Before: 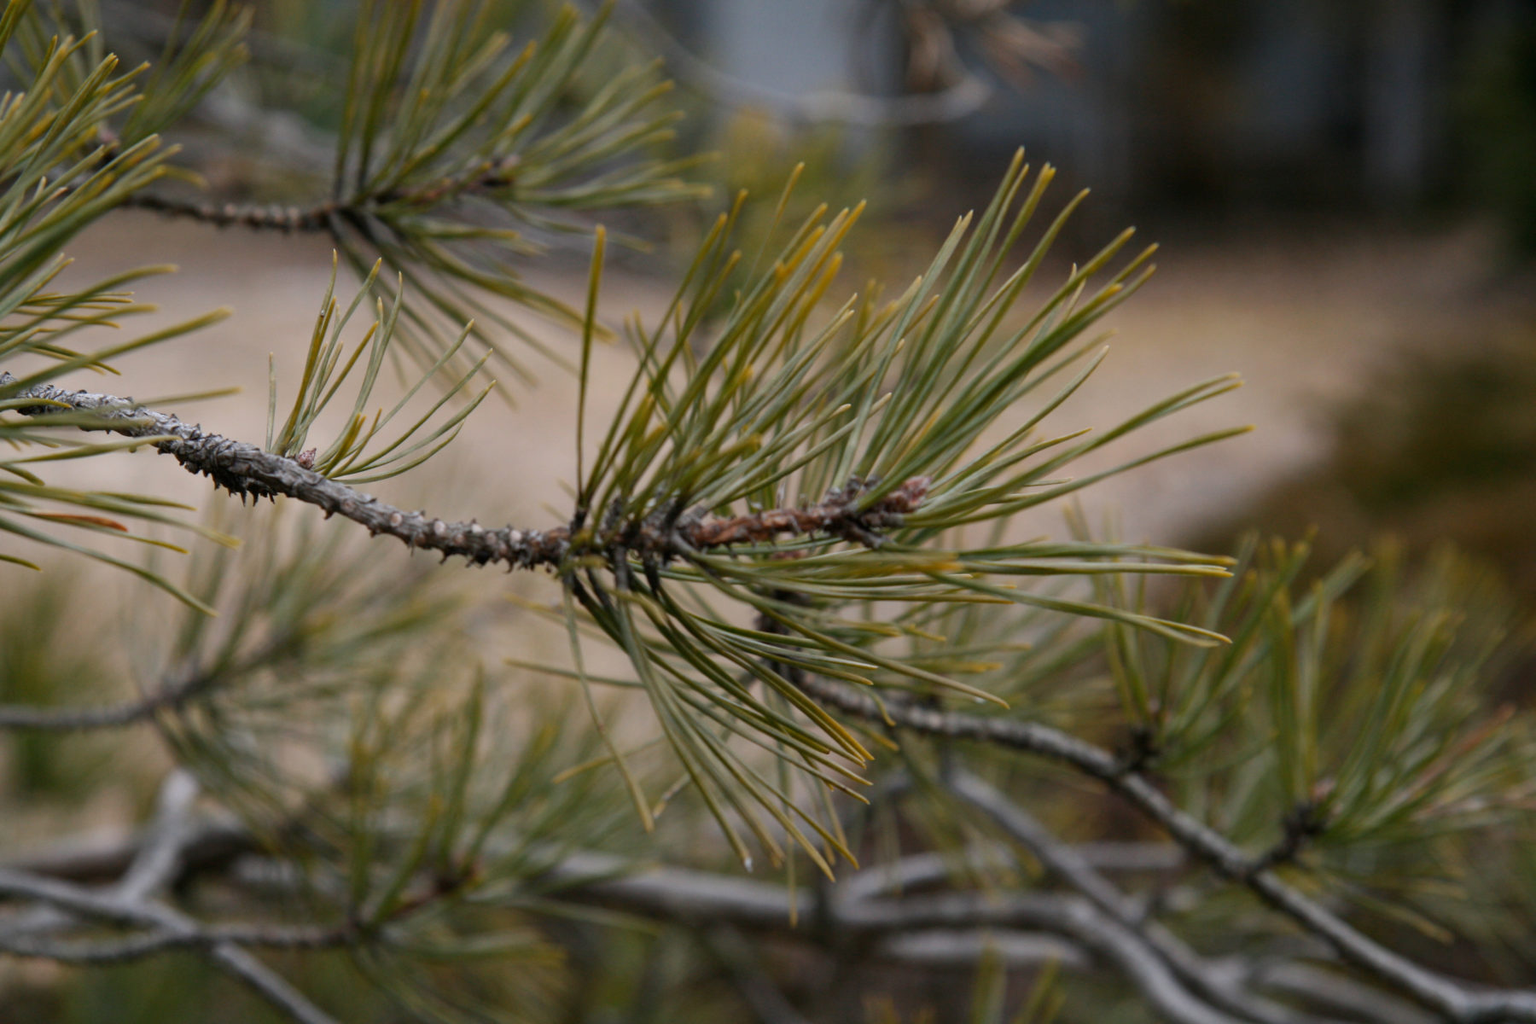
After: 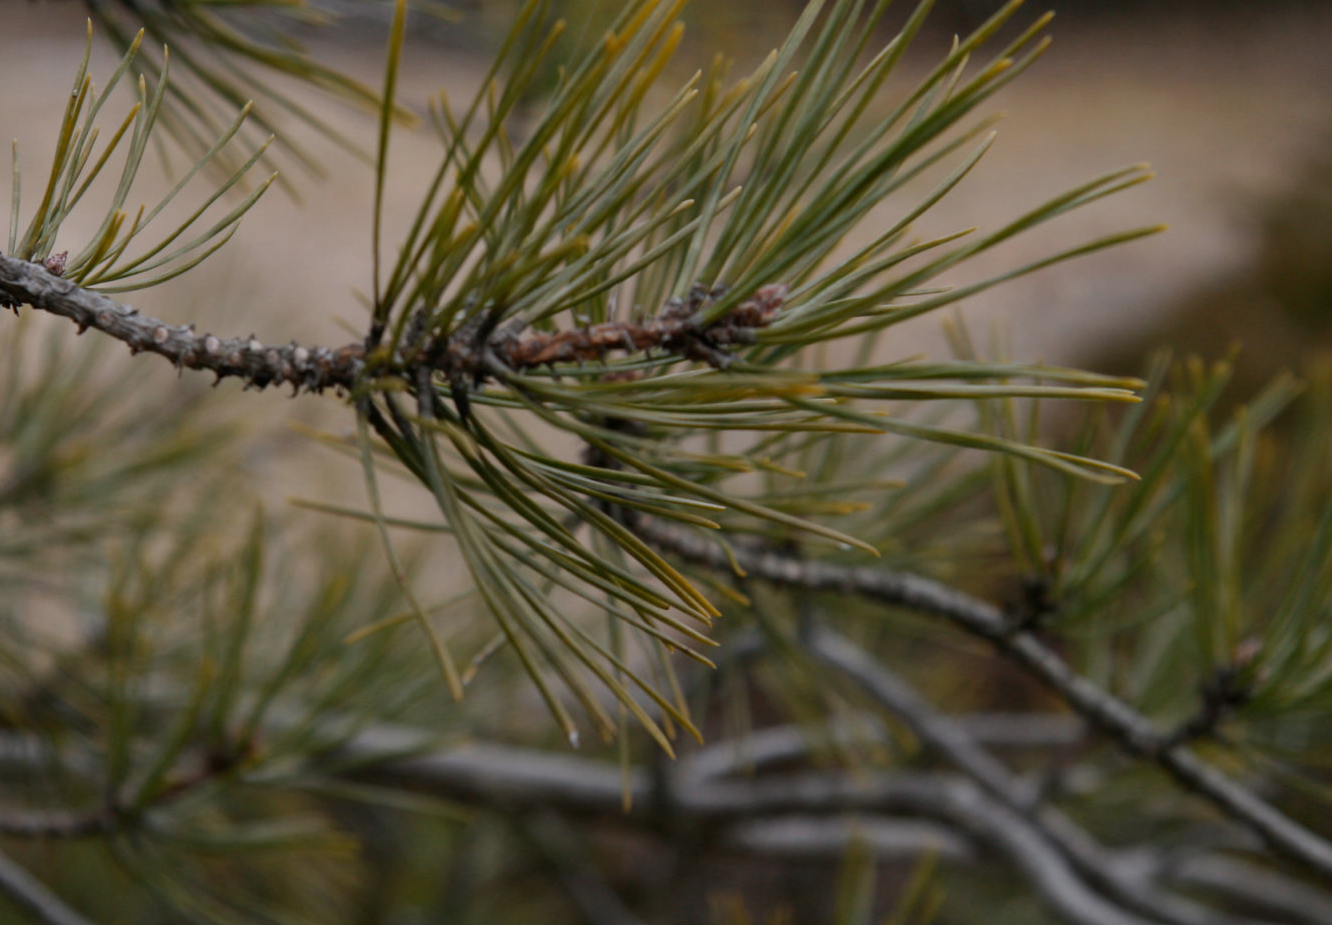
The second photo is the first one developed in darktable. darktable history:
exposure: exposure -0.36 EV, compensate highlight preservation false
crop: left 16.871%, top 22.857%, right 9.116%
